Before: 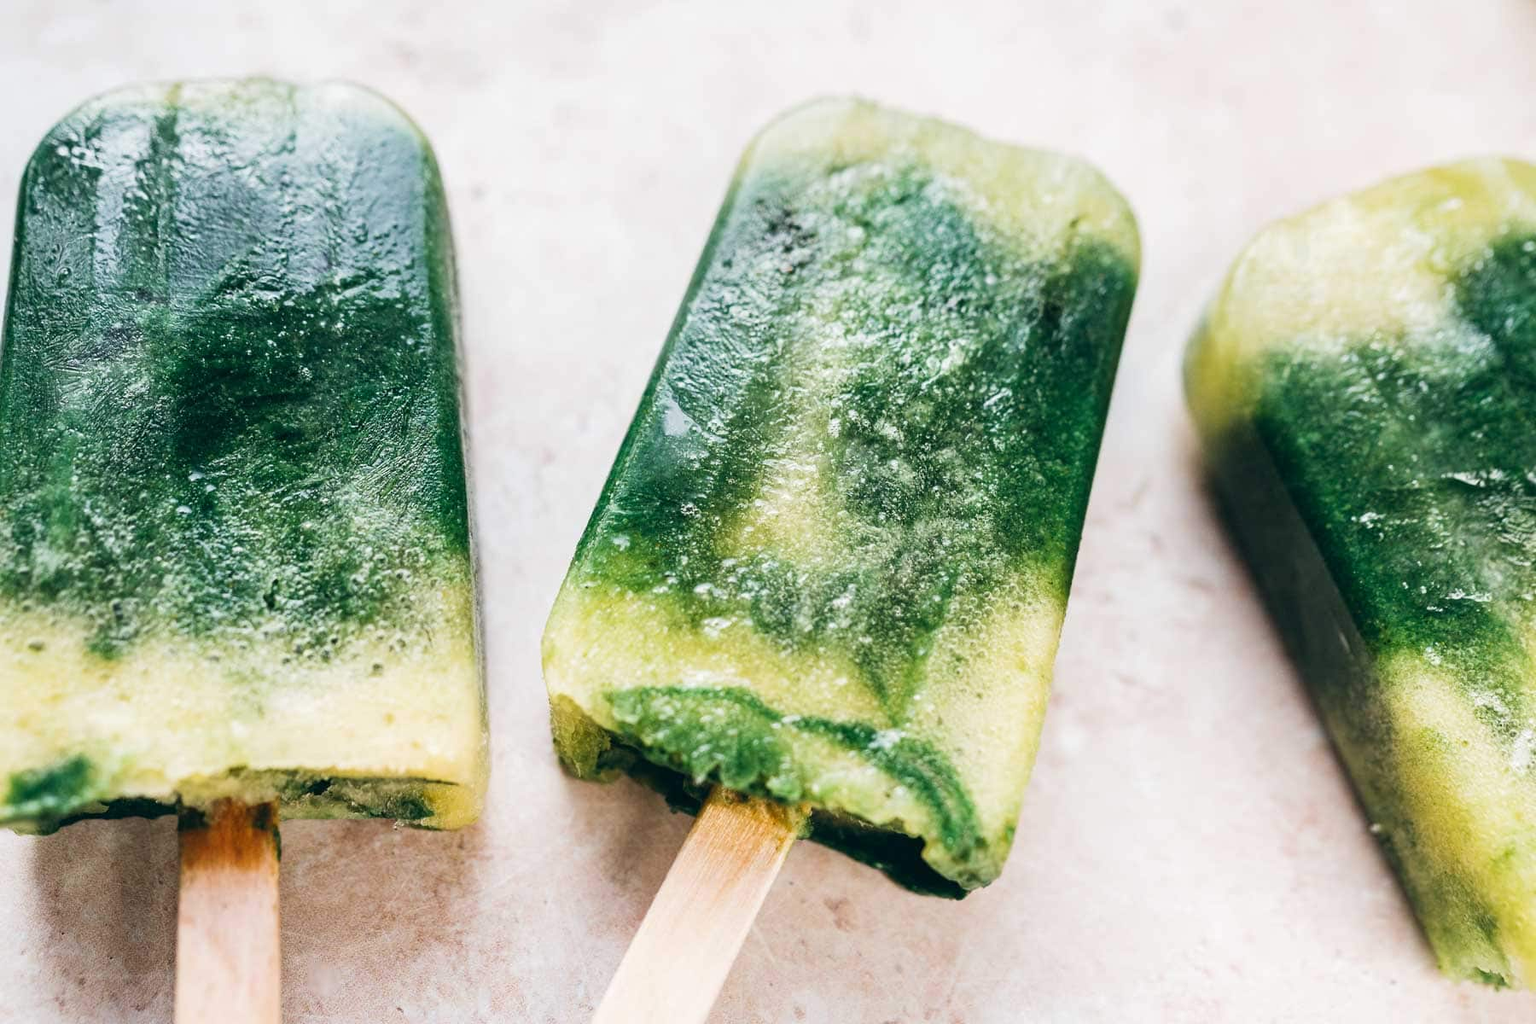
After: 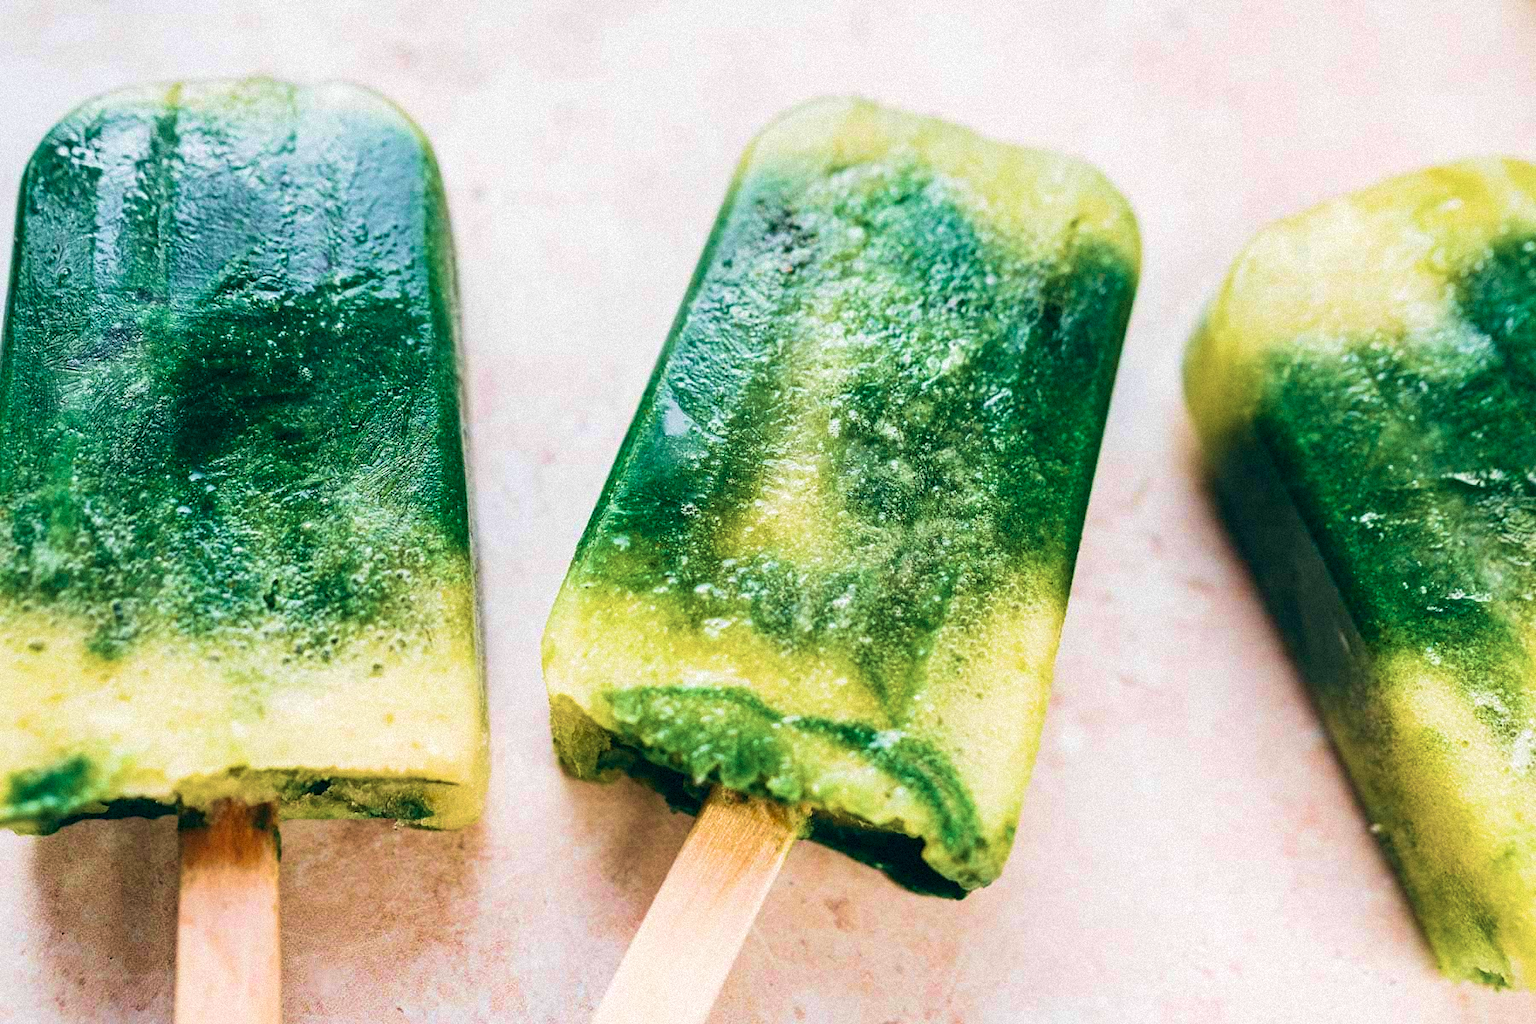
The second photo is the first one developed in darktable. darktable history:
velvia: strength 74%
grain: mid-tones bias 0%
exposure: black level correction 0.001, compensate highlight preservation false
